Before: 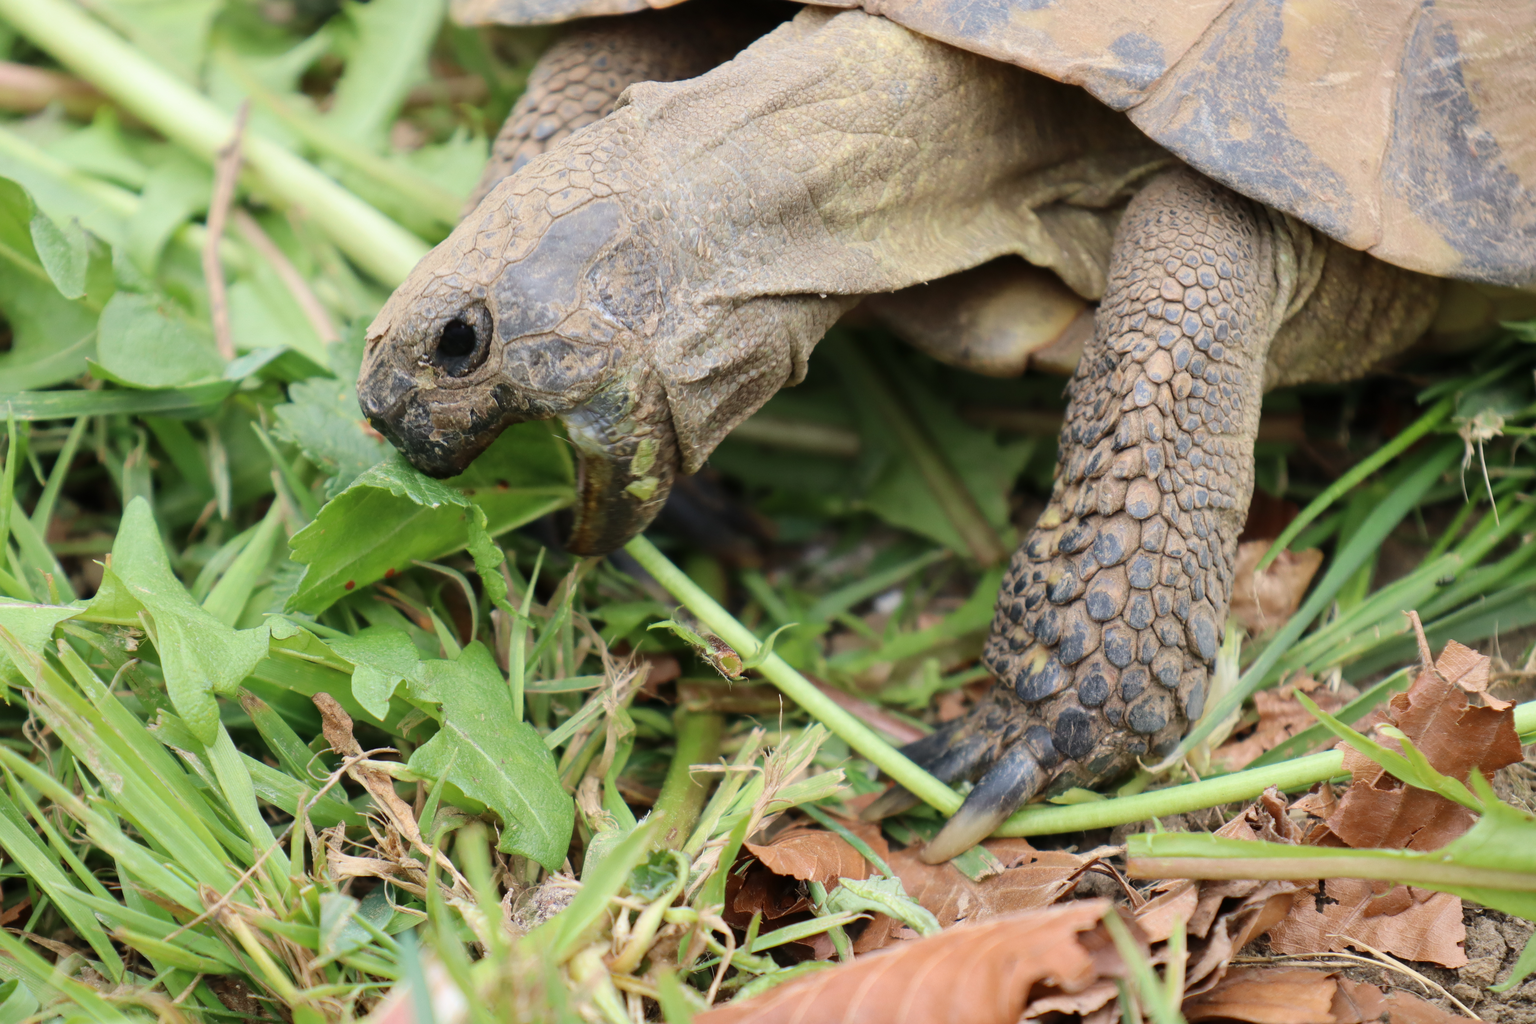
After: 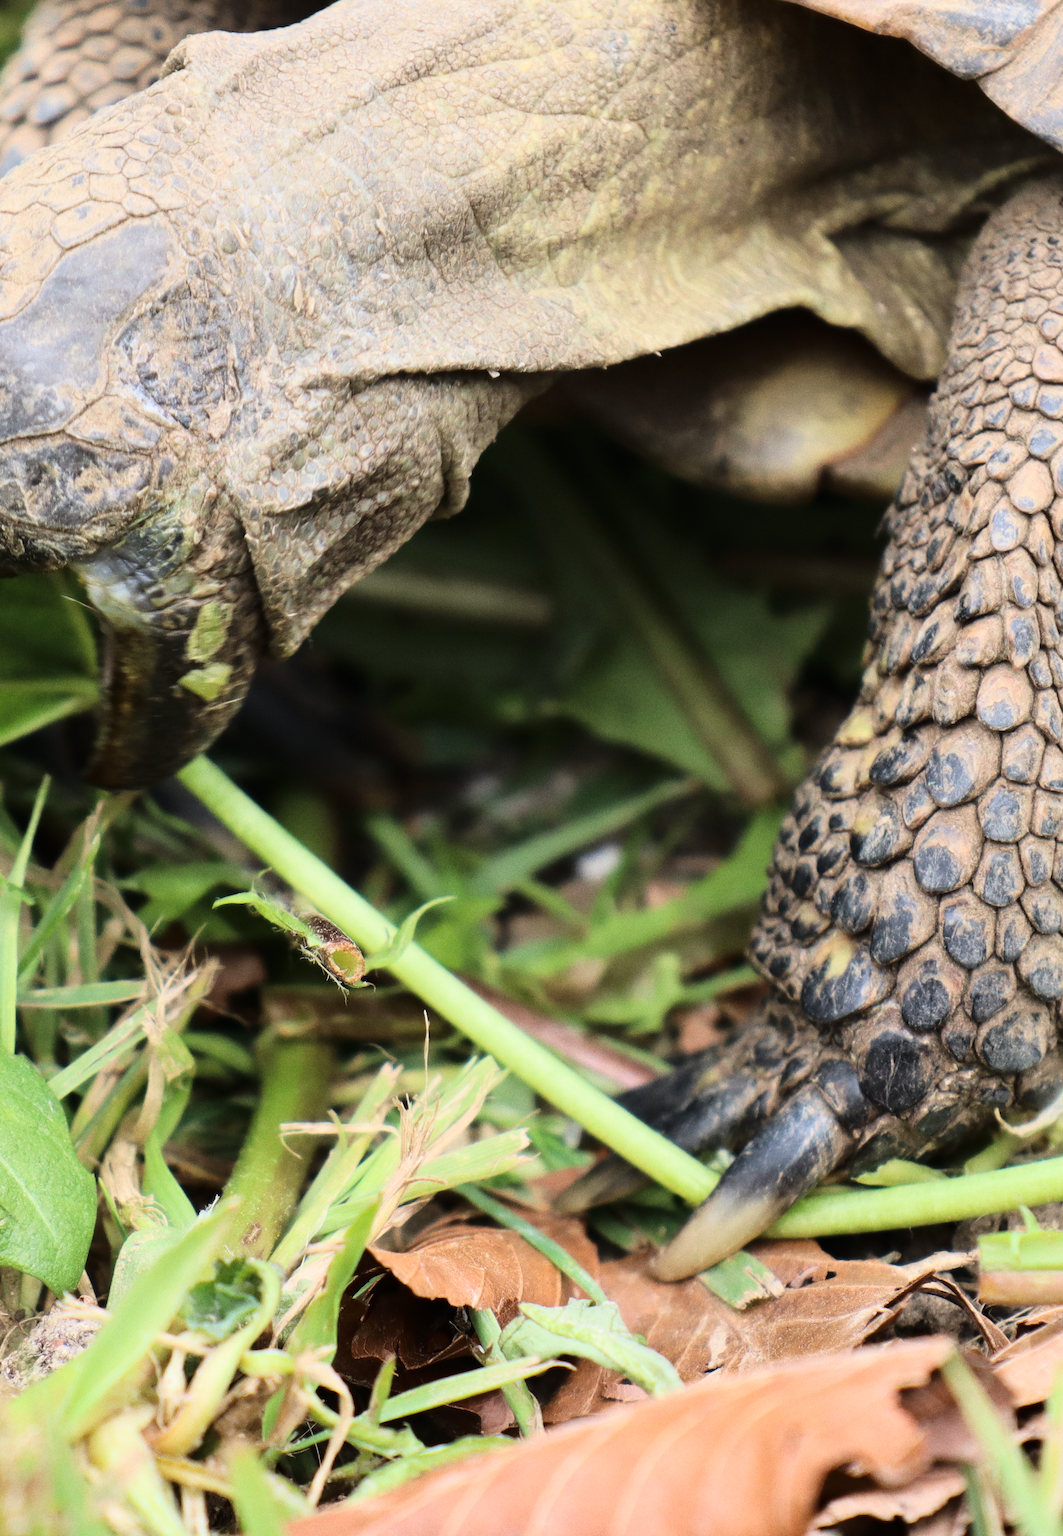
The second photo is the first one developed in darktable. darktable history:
tone curve: curves: ch0 [(0, 0) (0.195, 0.109) (0.751, 0.848) (1, 1)], color space Lab, linked channels, preserve colors none
grain: coarseness 0.47 ISO
crop: left 33.452%, top 6.025%, right 23.155%
